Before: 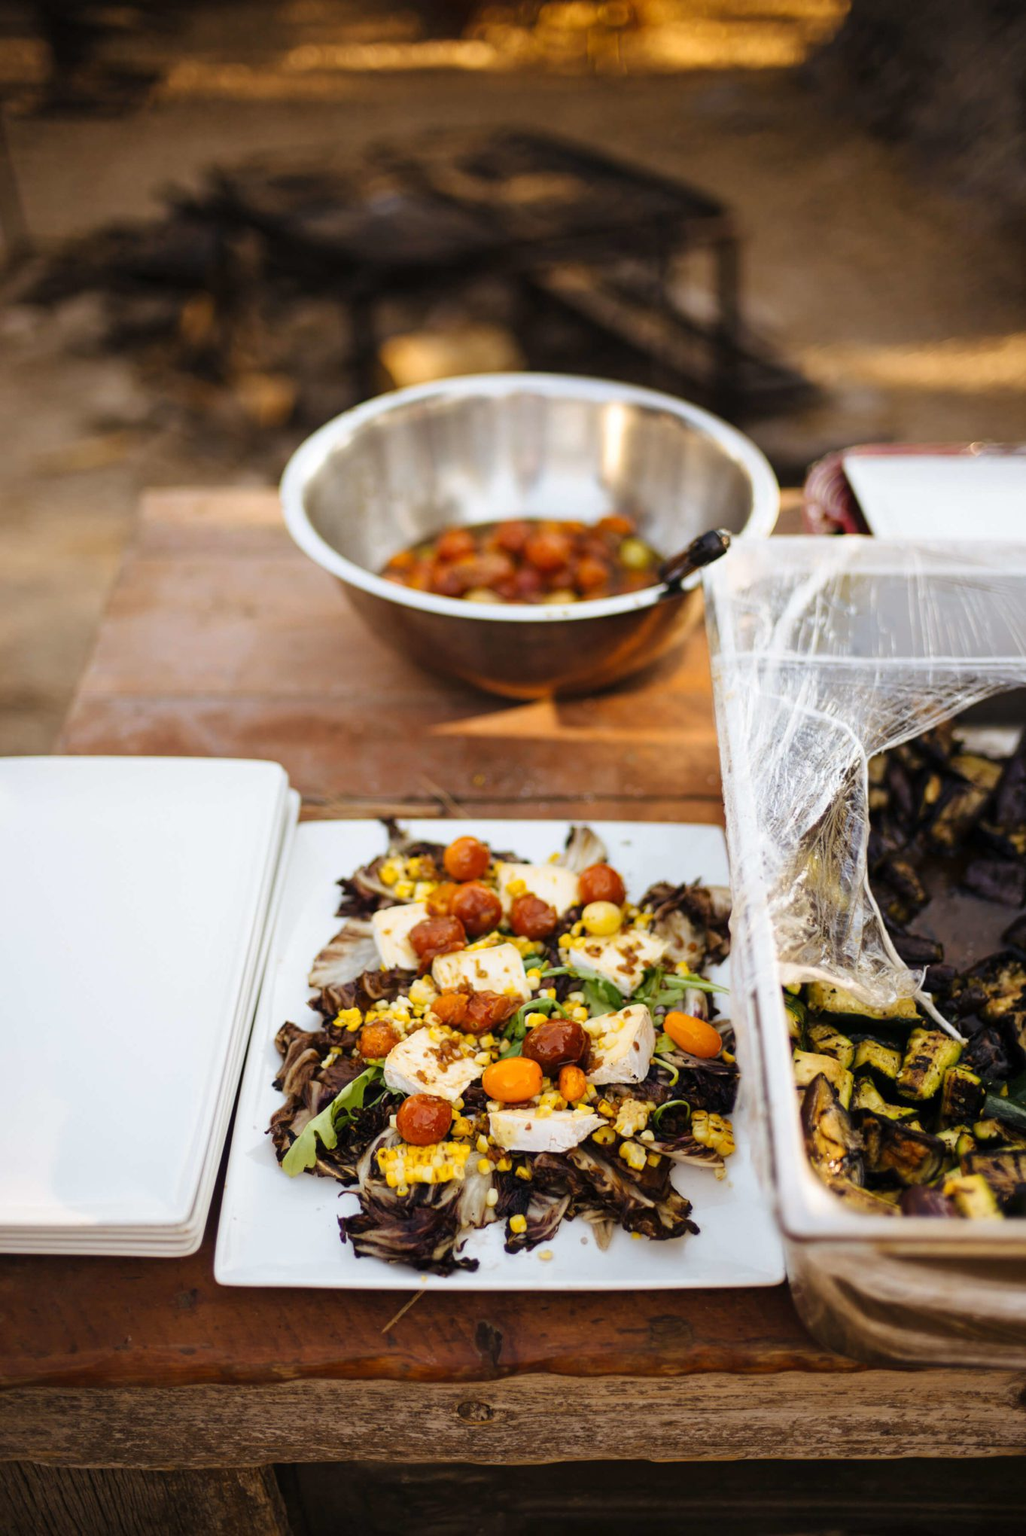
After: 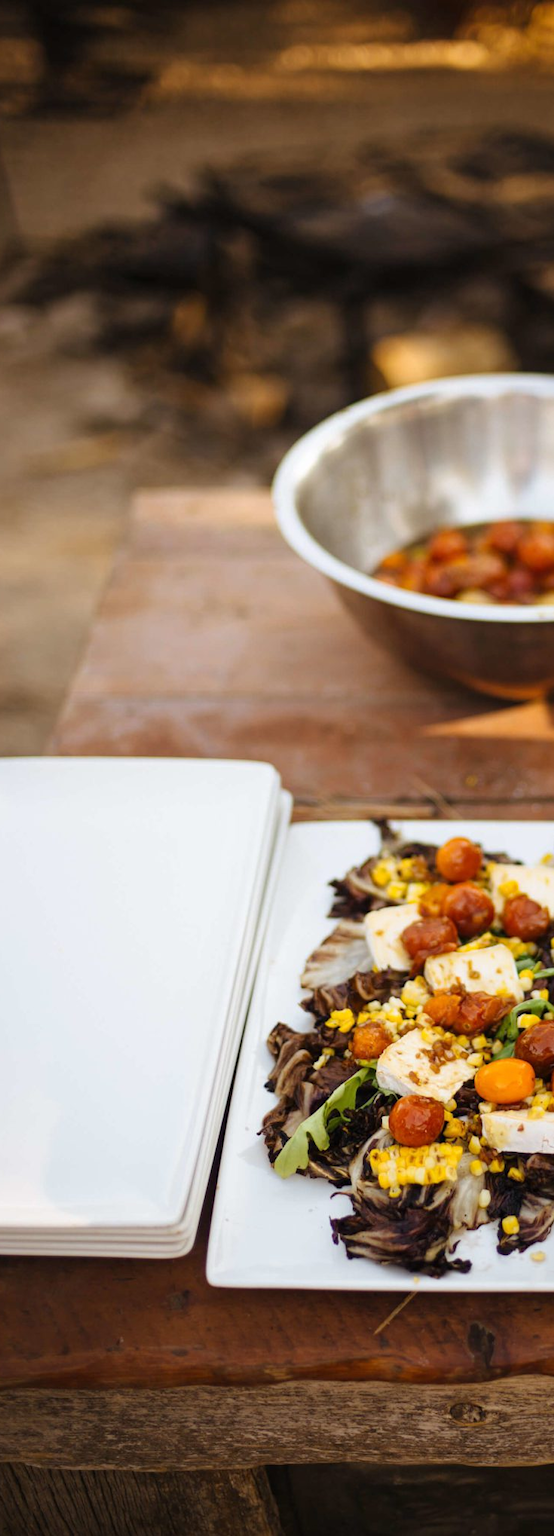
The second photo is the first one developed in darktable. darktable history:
crop: left 0.832%, right 45.151%, bottom 0.09%
